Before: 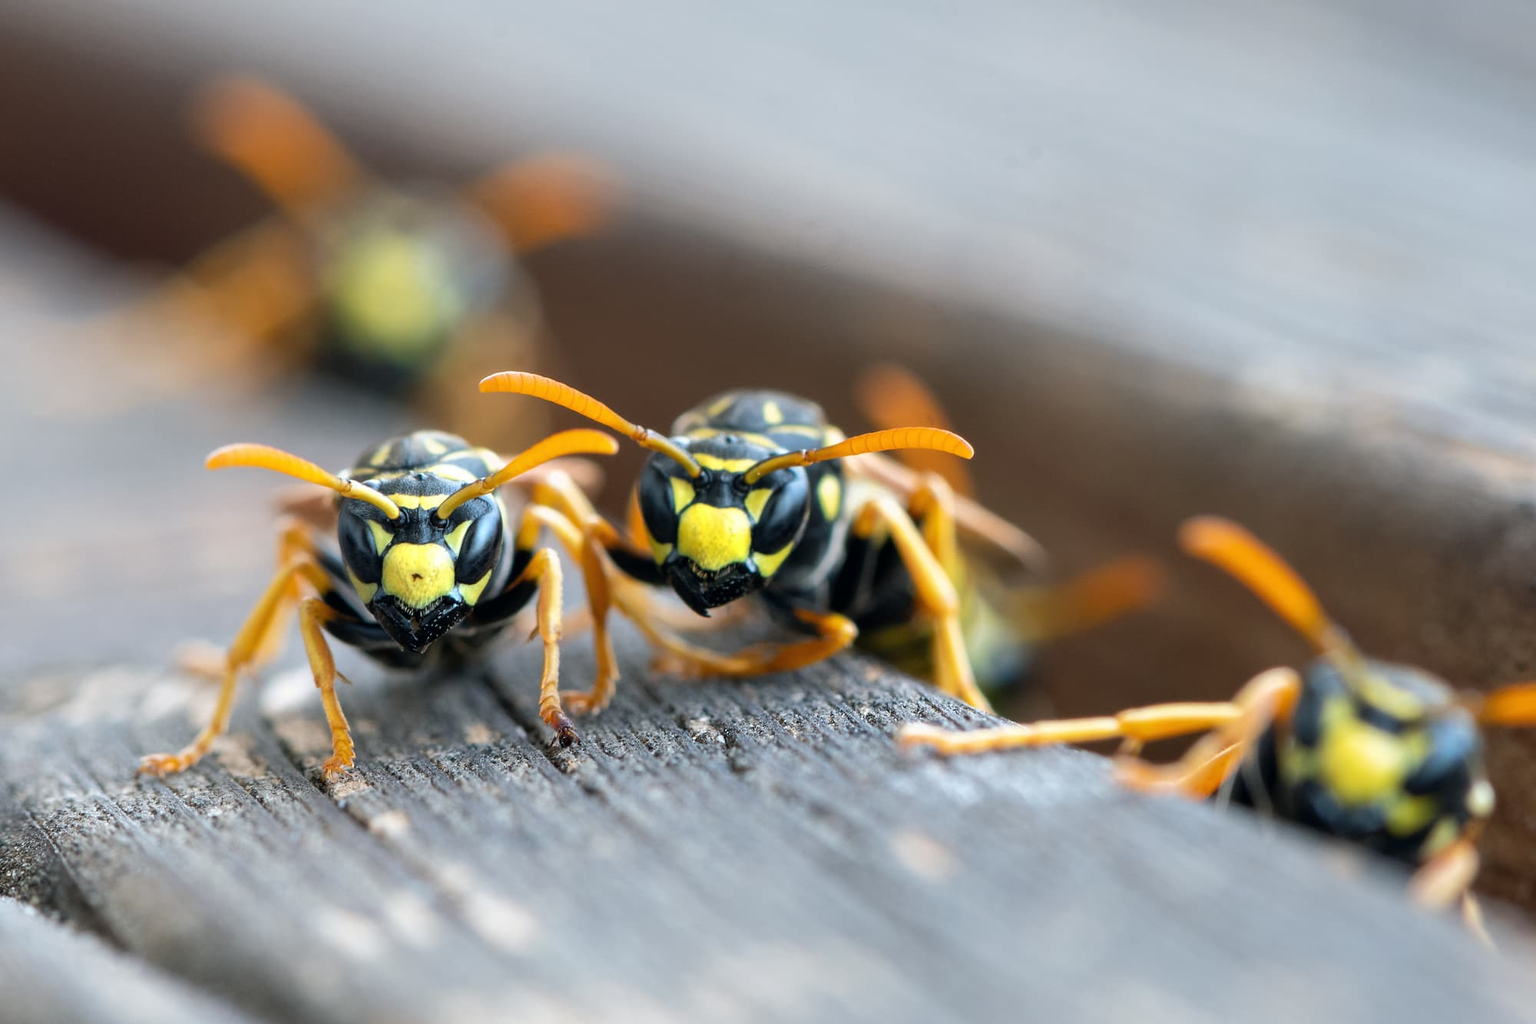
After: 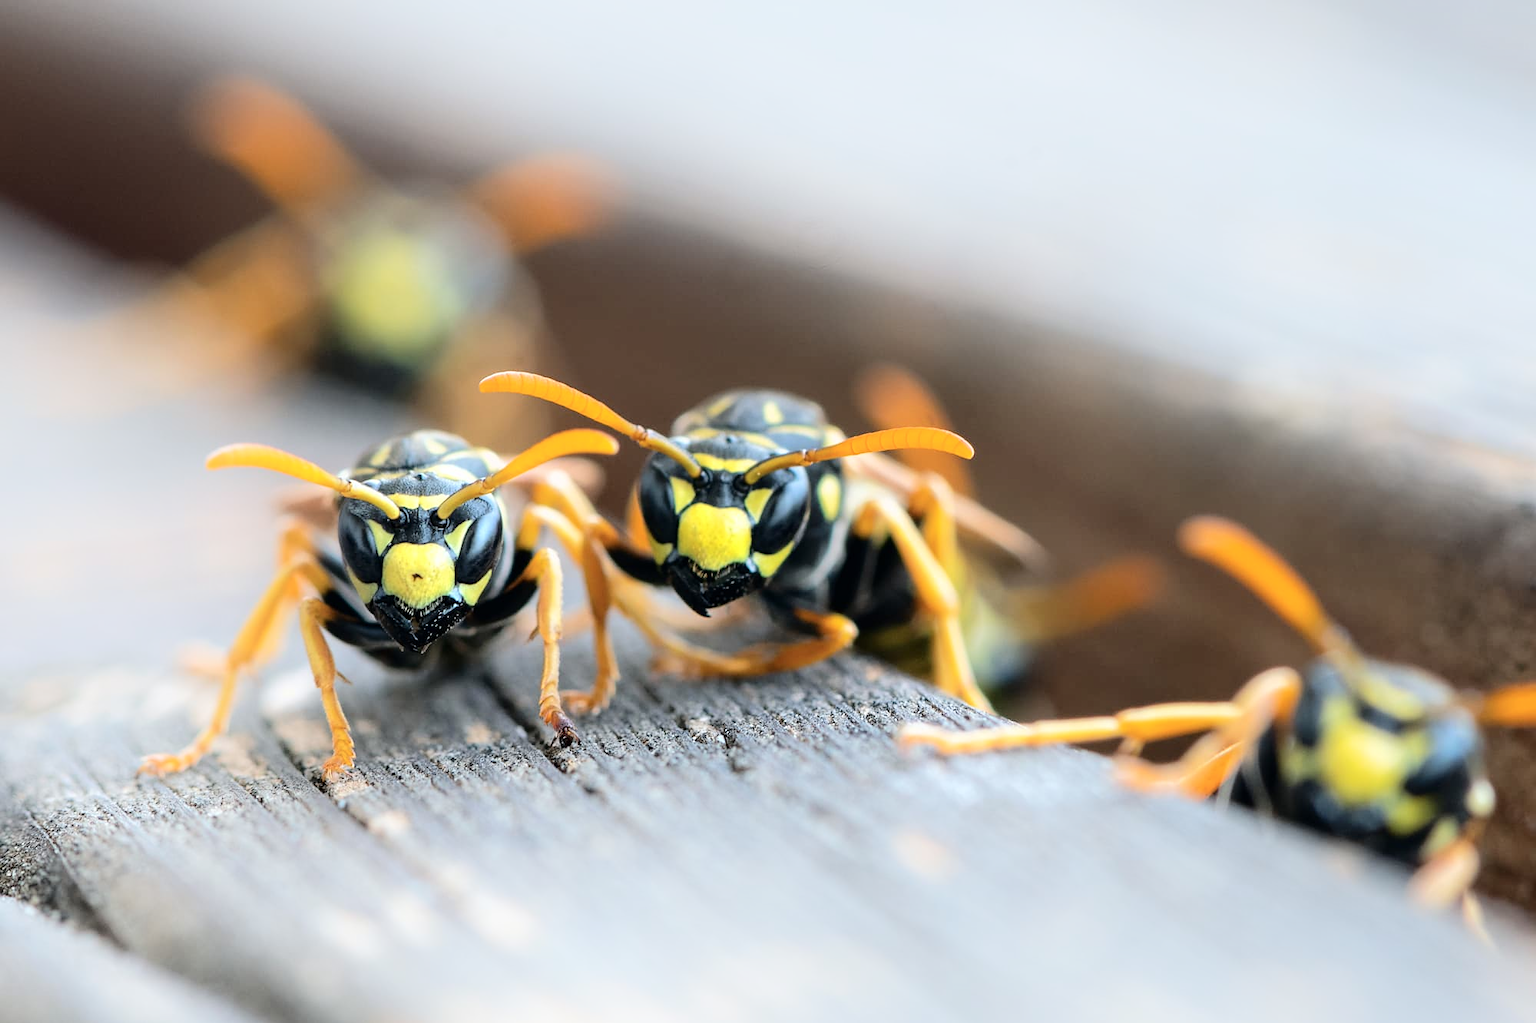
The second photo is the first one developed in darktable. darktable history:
tone curve: curves: ch0 [(0, 0) (0.003, 0.005) (0.011, 0.011) (0.025, 0.022) (0.044, 0.038) (0.069, 0.062) (0.1, 0.091) (0.136, 0.128) (0.177, 0.183) (0.224, 0.246) (0.277, 0.325) (0.335, 0.403) (0.399, 0.473) (0.468, 0.557) (0.543, 0.638) (0.623, 0.709) (0.709, 0.782) (0.801, 0.847) (0.898, 0.923) (1, 1)], color space Lab, independent channels, preserve colors none
sharpen: amount 0.203
shadows and highlights: shadows -40.66, highlights 64.74, soften with gaussian
levels: black 0.061%, white 99.98%
